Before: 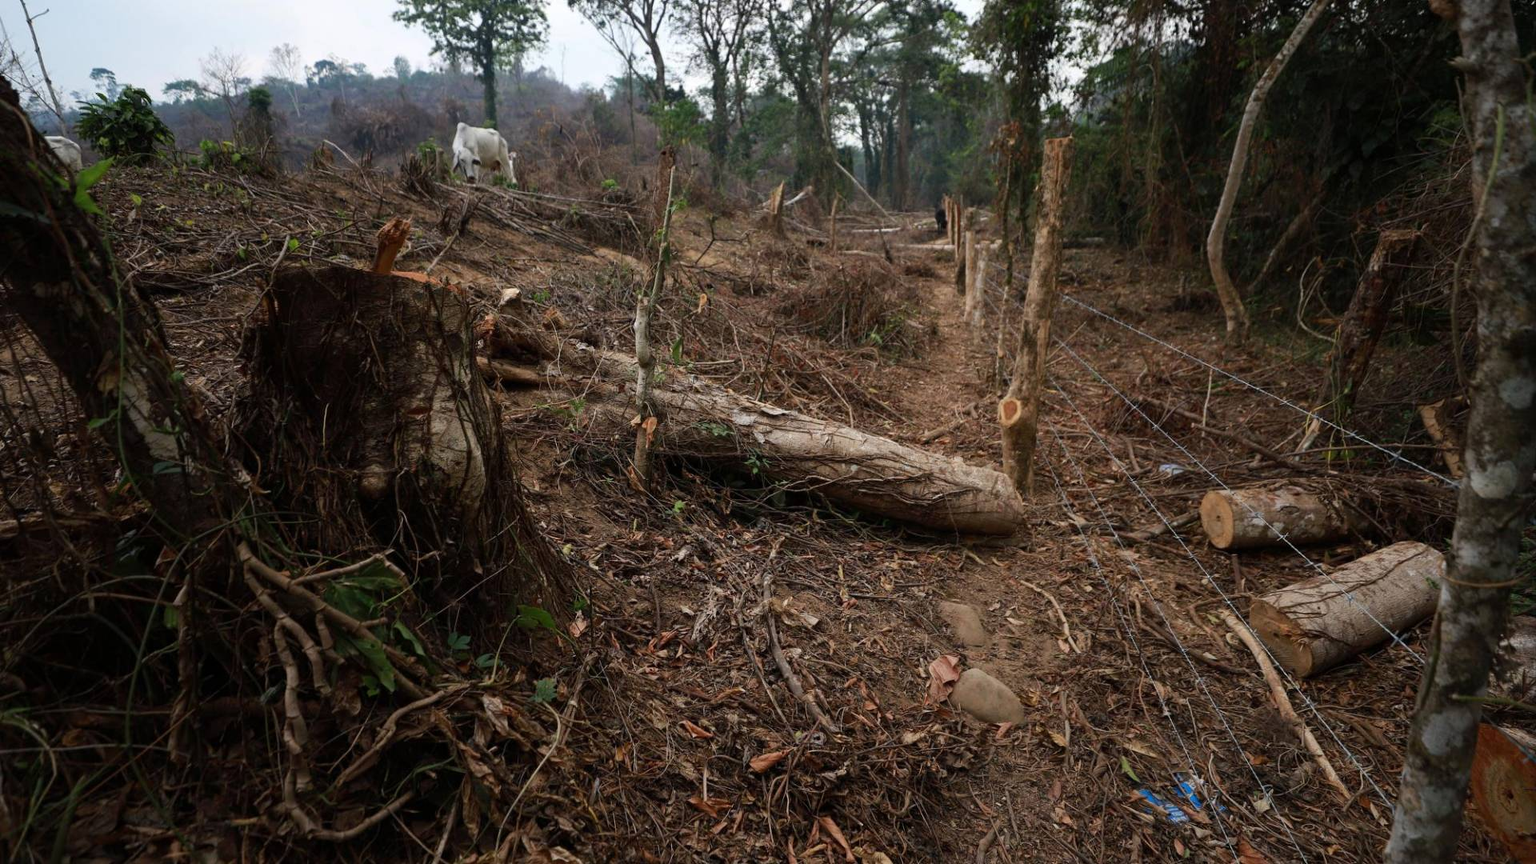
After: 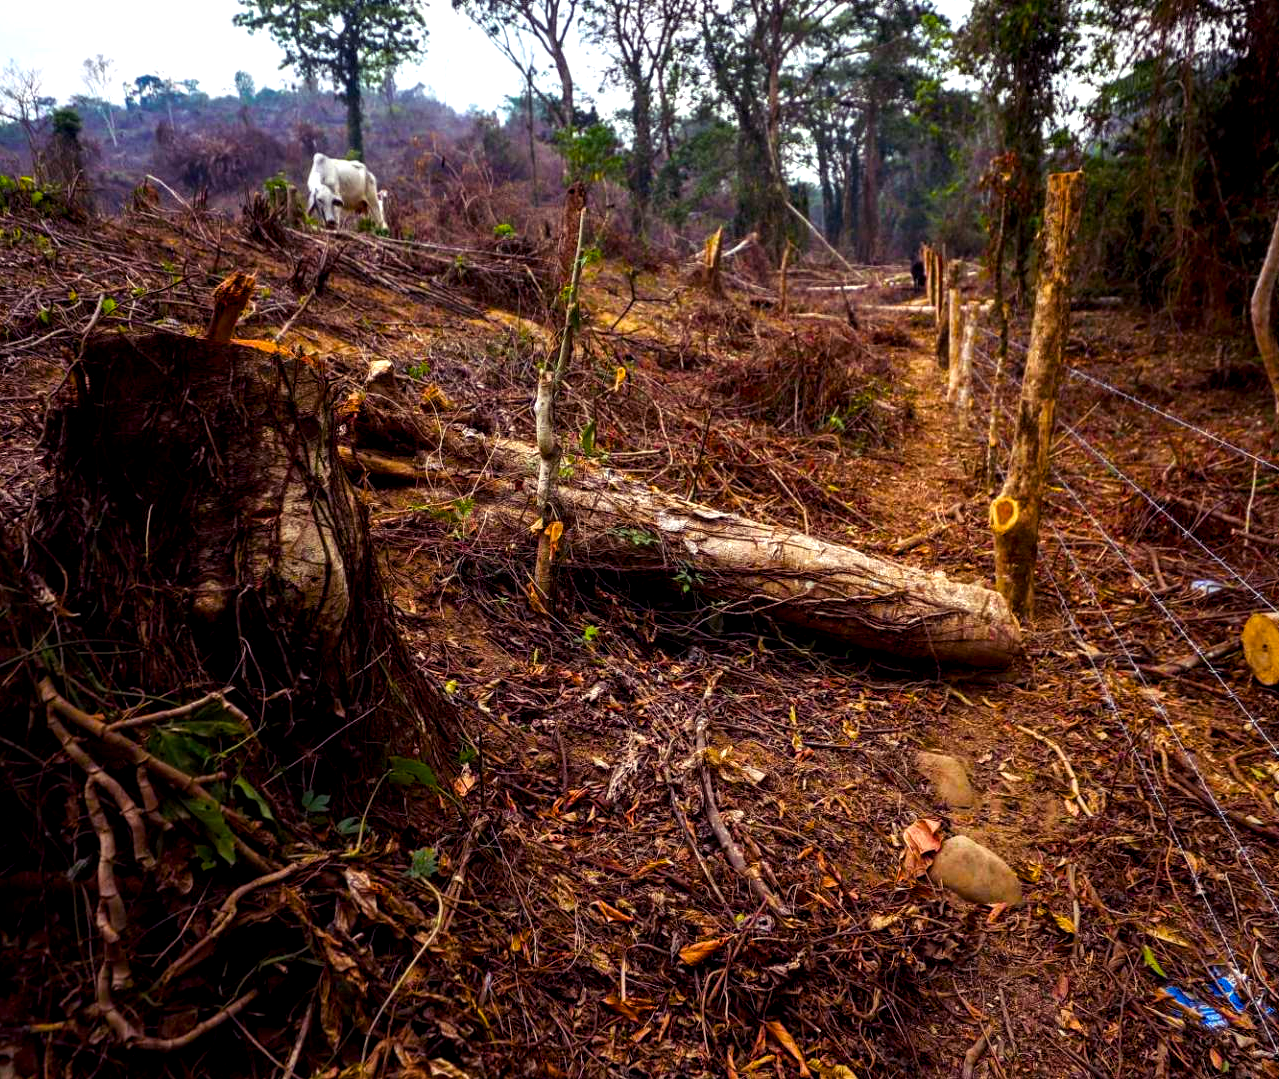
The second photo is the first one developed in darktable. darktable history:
crop and rotate: left 13.455%, right 19.884%
color balance rgb: shadows lift › luminance 0.593%, shadows lift › chroma 6.969%, shadows lift › hue 298.99°, perceptual saturation grading › global saturation 64.276%, perceptual saturation grading › highlights 58.94%, perceptual saturation grading › mid-tones 50%, perceptual saturation grading › shadows 49.426%, perceptual brilliance grading › highlights 10.638%, perceptual brilliance grading › shadows -10.712%
contrast brightness saturation: contrast 0.05
local contrast: highlights 60%, shadows 59%, detail 160%
